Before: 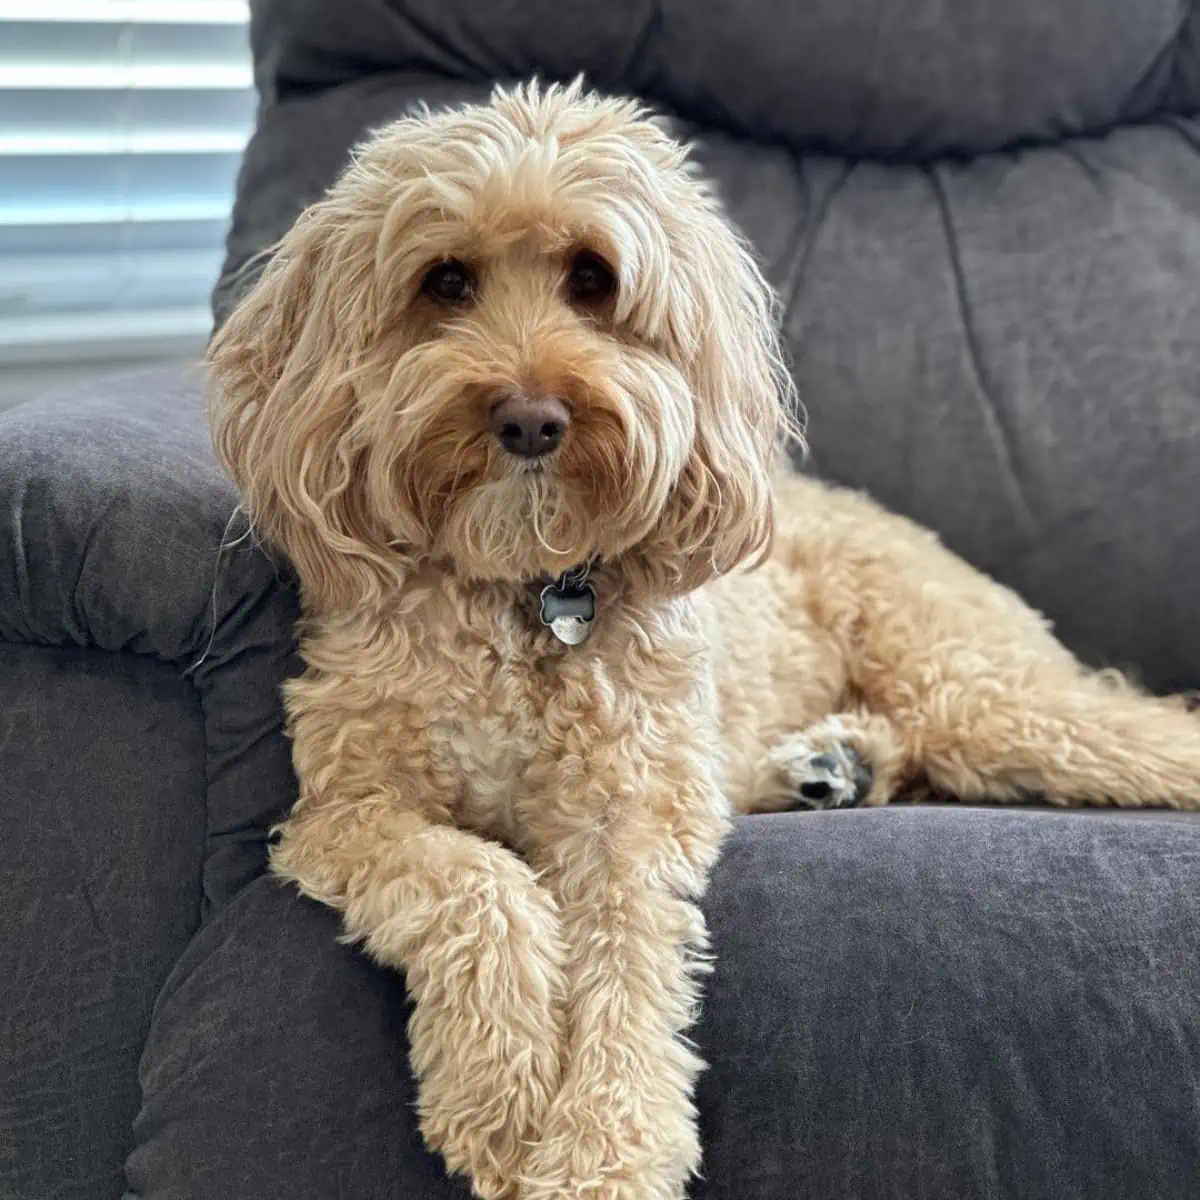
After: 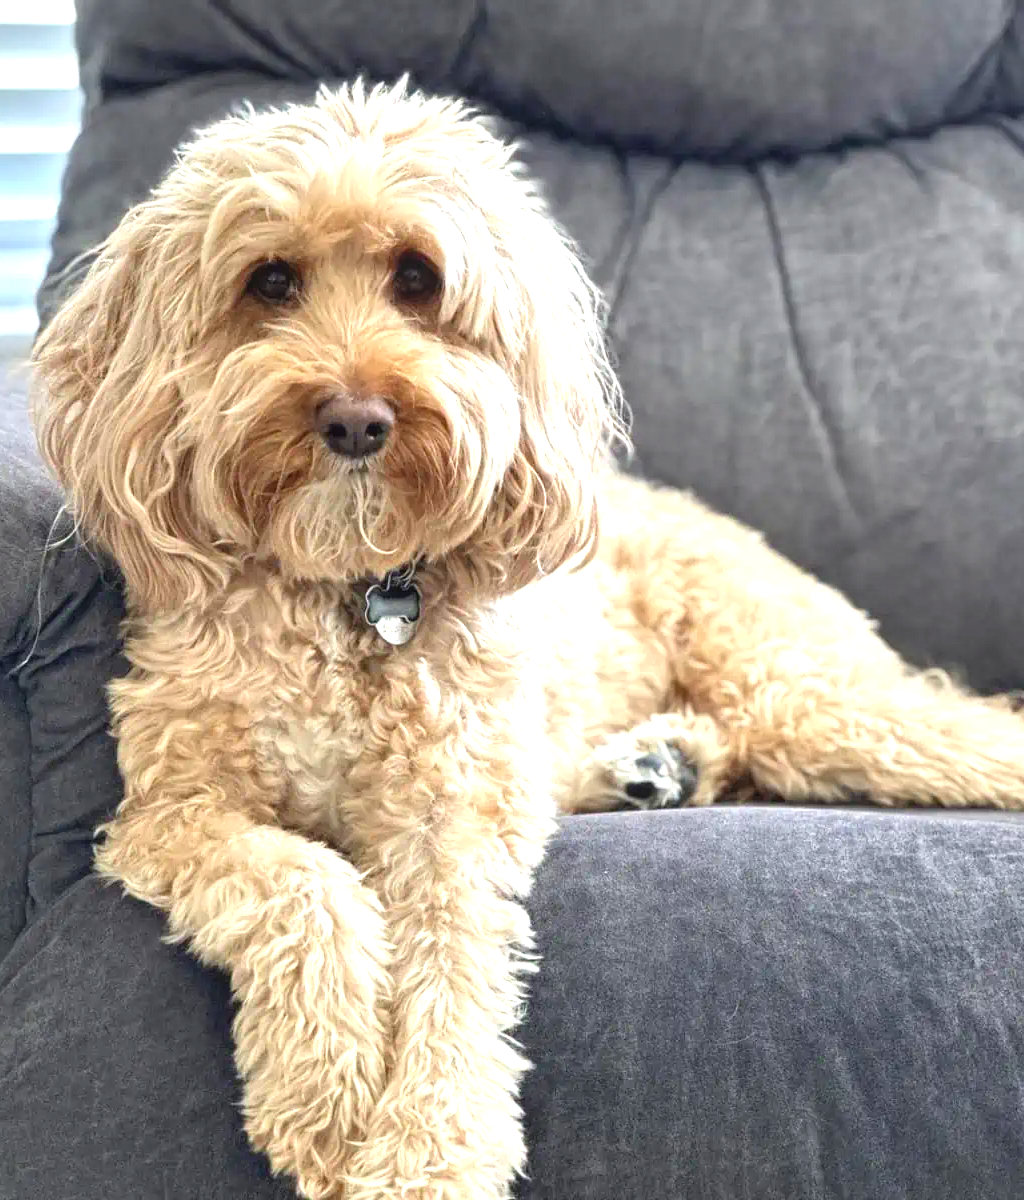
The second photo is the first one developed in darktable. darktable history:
crop and rotate: left 14.64%
local contrast: detail 109%
exposure: black level correction 0, exposure 1 EV, compensate highlight preservation false
